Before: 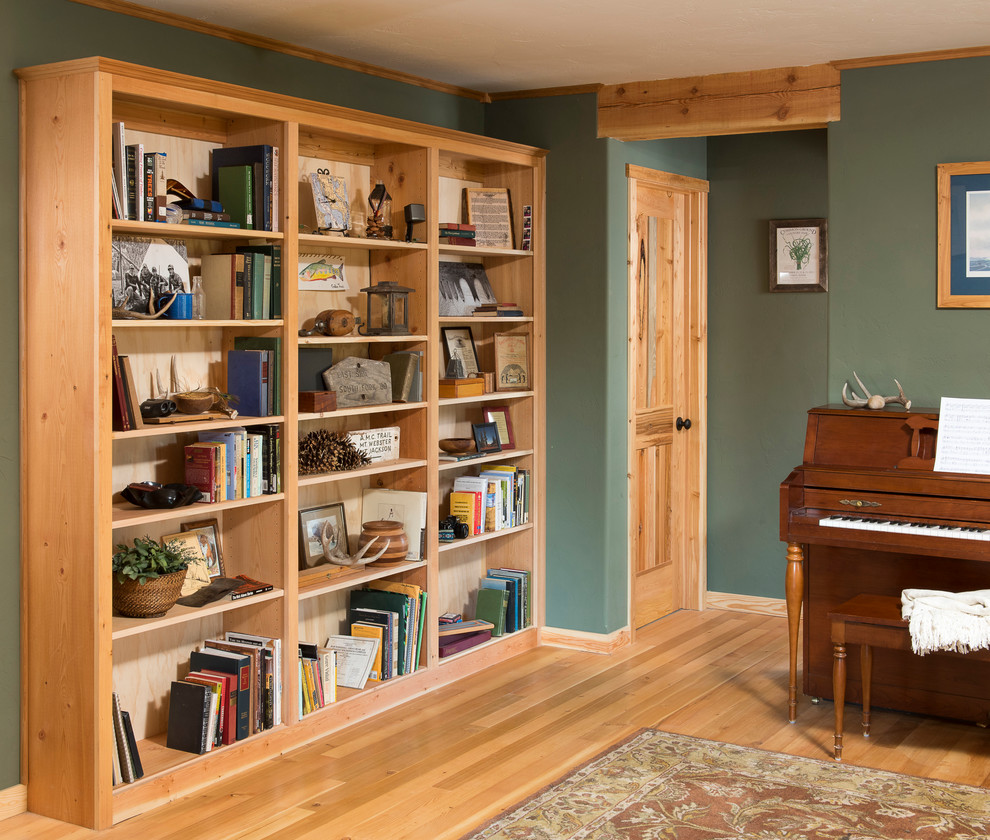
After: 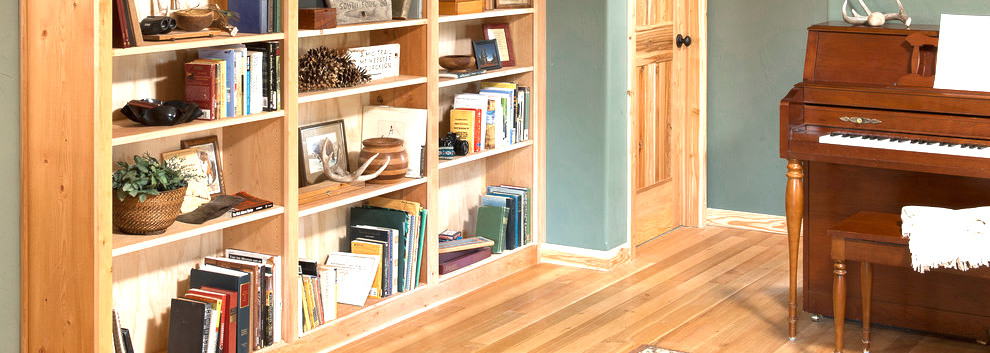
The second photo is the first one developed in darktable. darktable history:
exposure: black level correction 0, exposure 1.2 EV, compensate exposure bias true, compensate highlight preservation false
vignetting: fall-off start 100.13%, brightness -0.229, saturation 0.148, width/height ratio 1.321, dithering 8-bit output
color zones: curves: ch0 [(0, 0.5) (0.125, 0.4) (0.25, 0.5) (0.375, 0.4) (0.5, 0.4) (0.625, 0.35) (0.75, 0.35) (0.875, 0.5)]; ch1 [(0, 0.35) (0.125, 0.45) (0.25, 0.35) (0.375, 0.35) (0.5, 0.35) (0.625, 0.35) (0.75, 0.45) (0.875, 0.35)]; ch2 [(0, 0.6) (0.125, 0.5) (0.25, 0.5) (0.375, 0.6) (0.5, 0.6) (0.625, 0.5) (0.75, 0.5) (0.875, 0.5)]
crop: top 45.641%, bottom 12.259%
